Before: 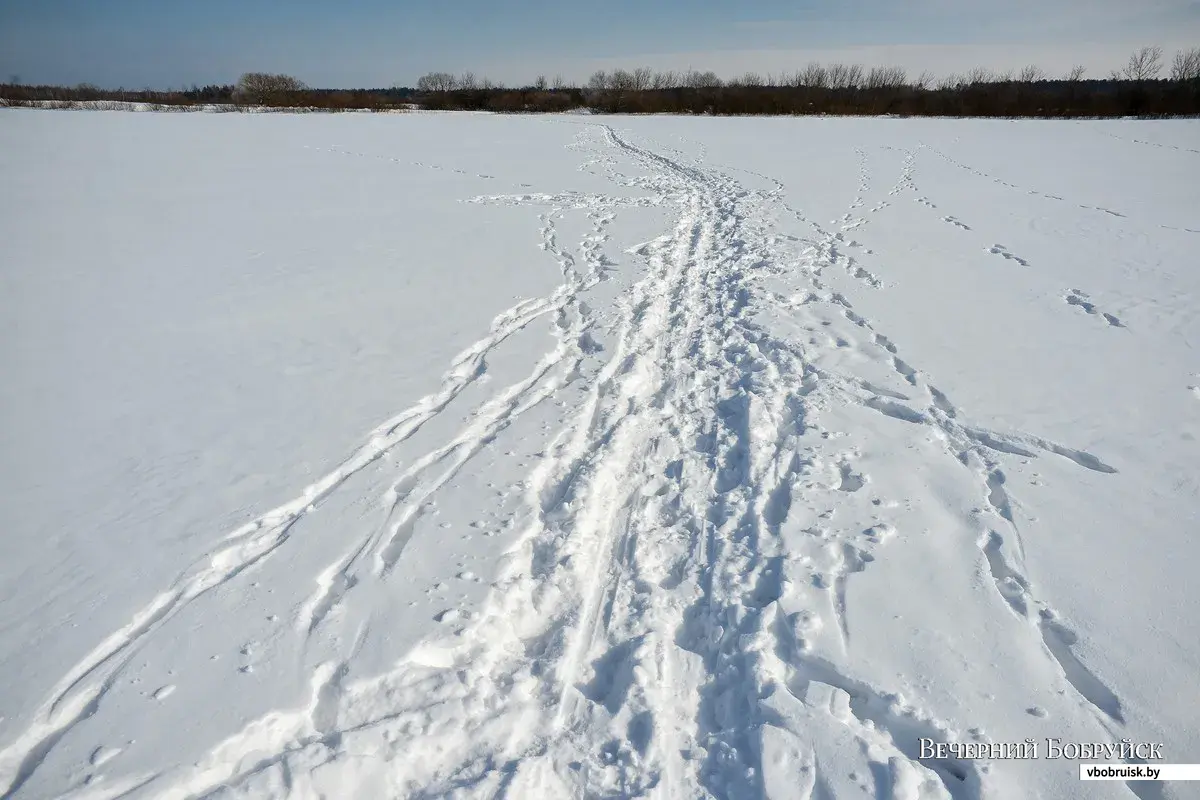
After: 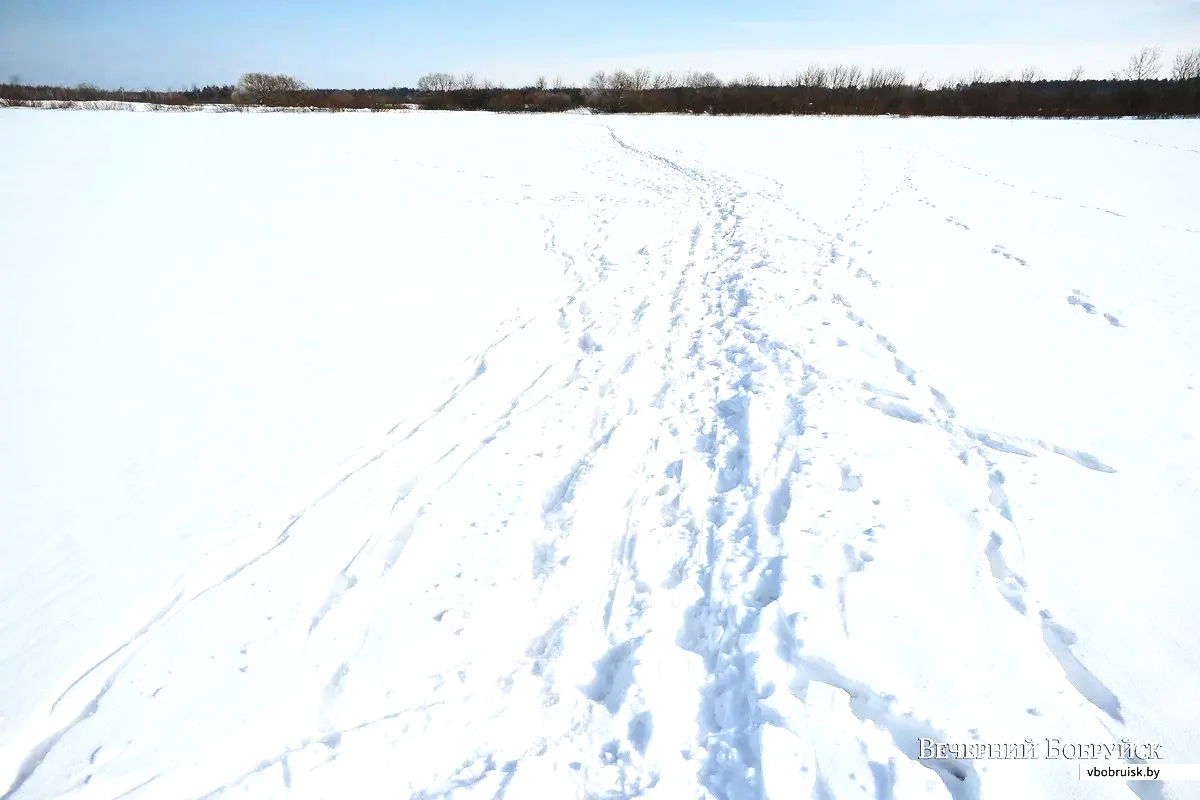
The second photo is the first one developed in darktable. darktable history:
exposure: black level correction -0.005, exposure 1.002 EV, compensate highlight preservation false
contrast brightness saturation: contrast 0.24, brightness 0.09
